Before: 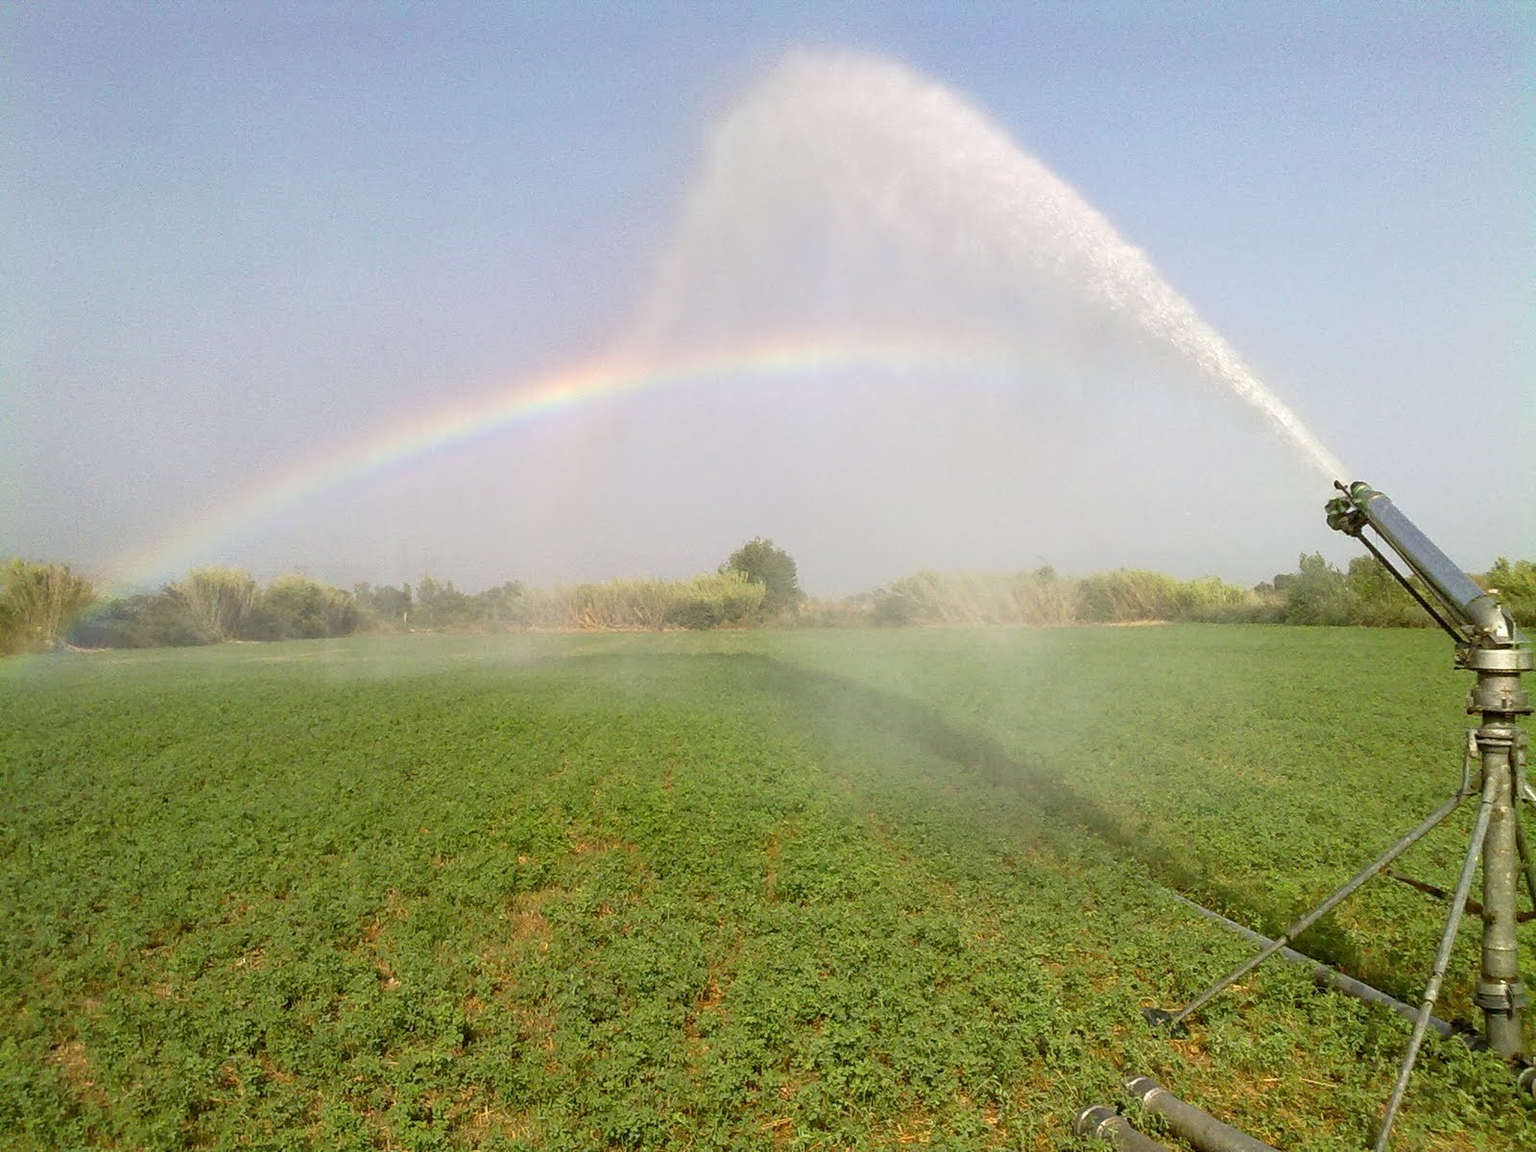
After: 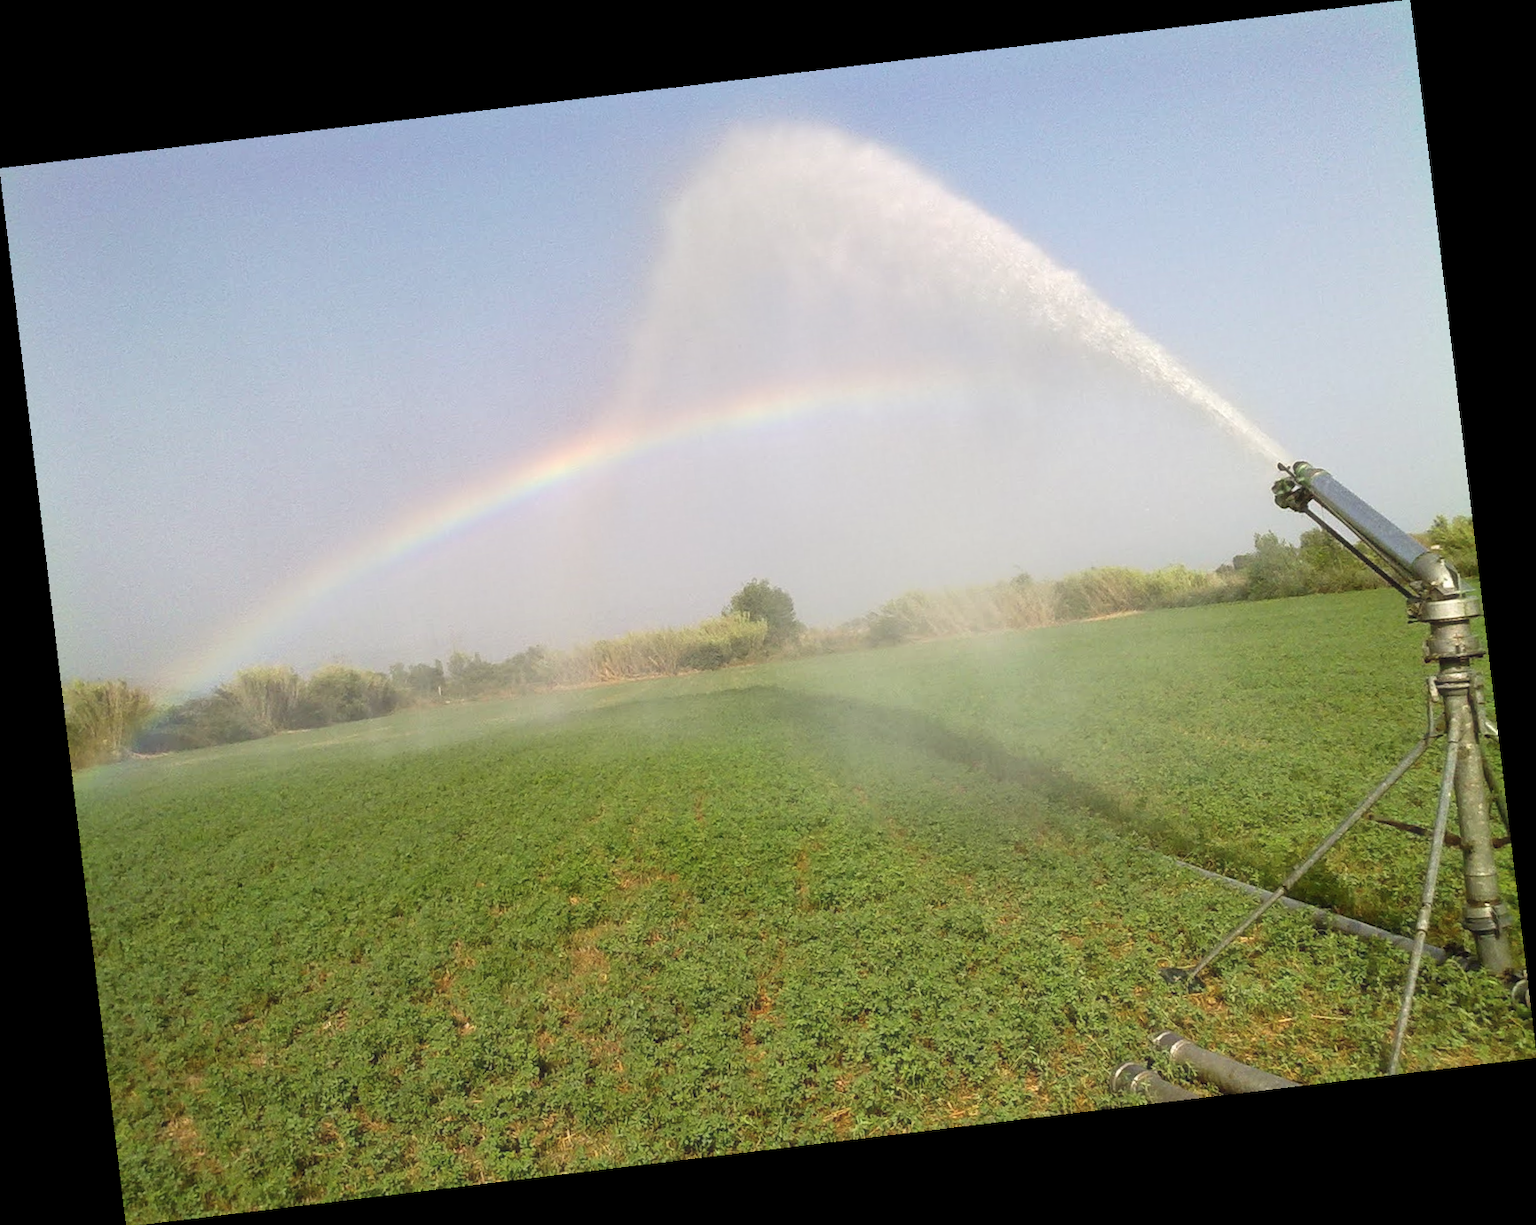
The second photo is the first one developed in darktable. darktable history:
haze removal: strength -0.1, adaptive false
rotate and perspective: rotation -6.83°, automatic cropping off
